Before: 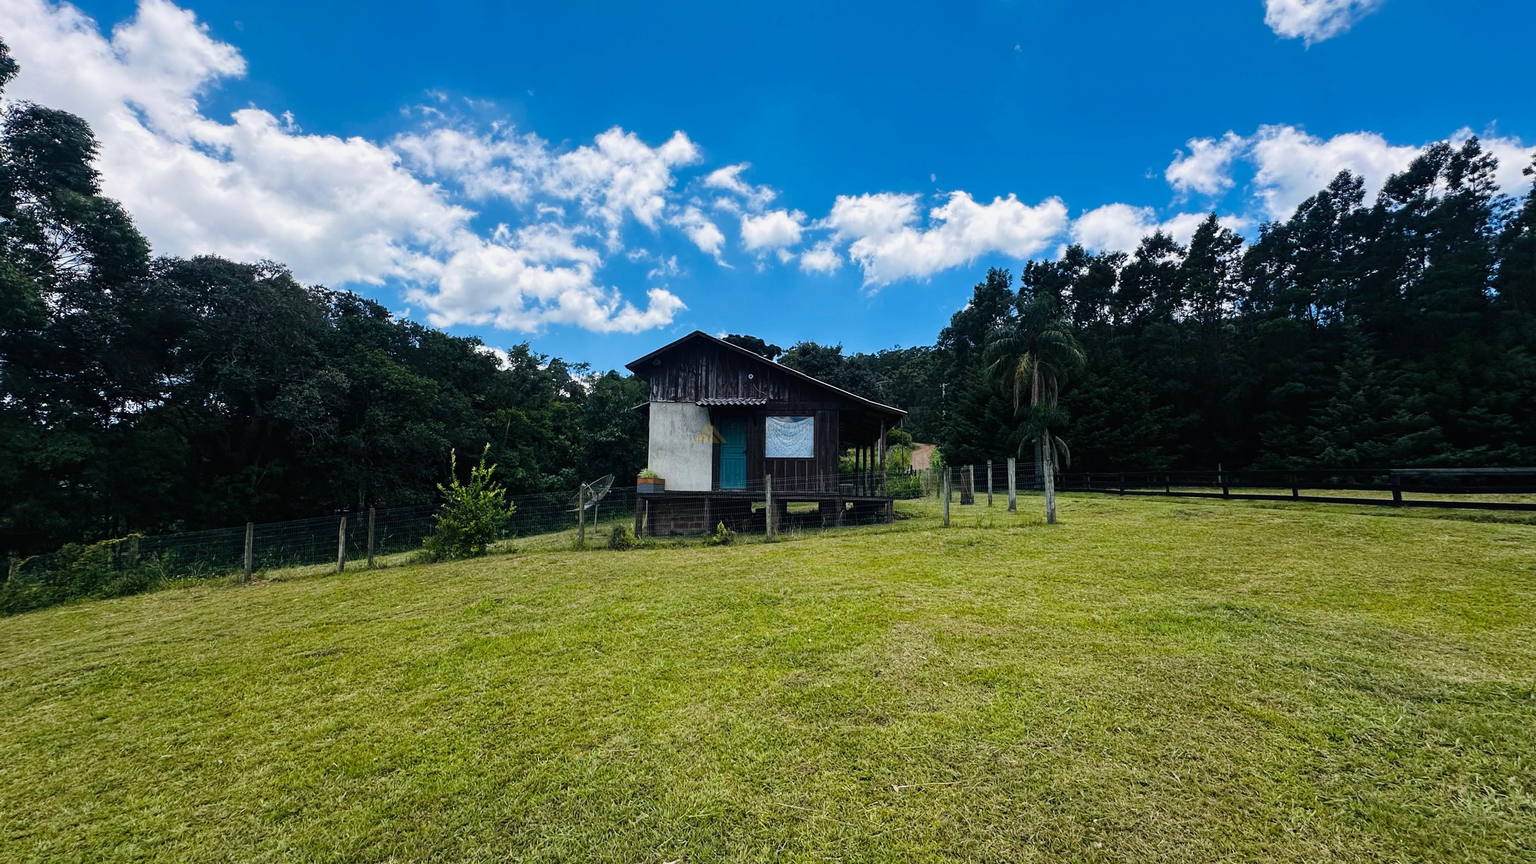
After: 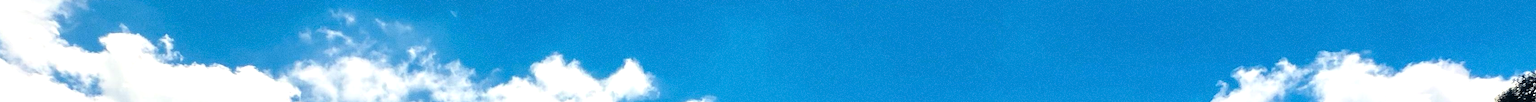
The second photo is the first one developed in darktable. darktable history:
contrast brightness saturation: contrast 0.07
grain: coarseness 0.09 ISO
white balance: red 1.029, blue 0.92
tone equalizer: -8 EV -0.75 EV, -7 EV -0.7 EV, -6 EV -0.6 EV, -5 EV -0.4 EV, -3 EV 0.4 EV, -2 EV 0.6 EV, -1 EV 0.7 EV, +0 EV 0.75 EV, edges refinement/feathering 500, mask exposure compensation -1.57 EV, preserve details no
crop and rotate: left 9.644%, top 9.491%, right 6.021%, bottom 80.509%
